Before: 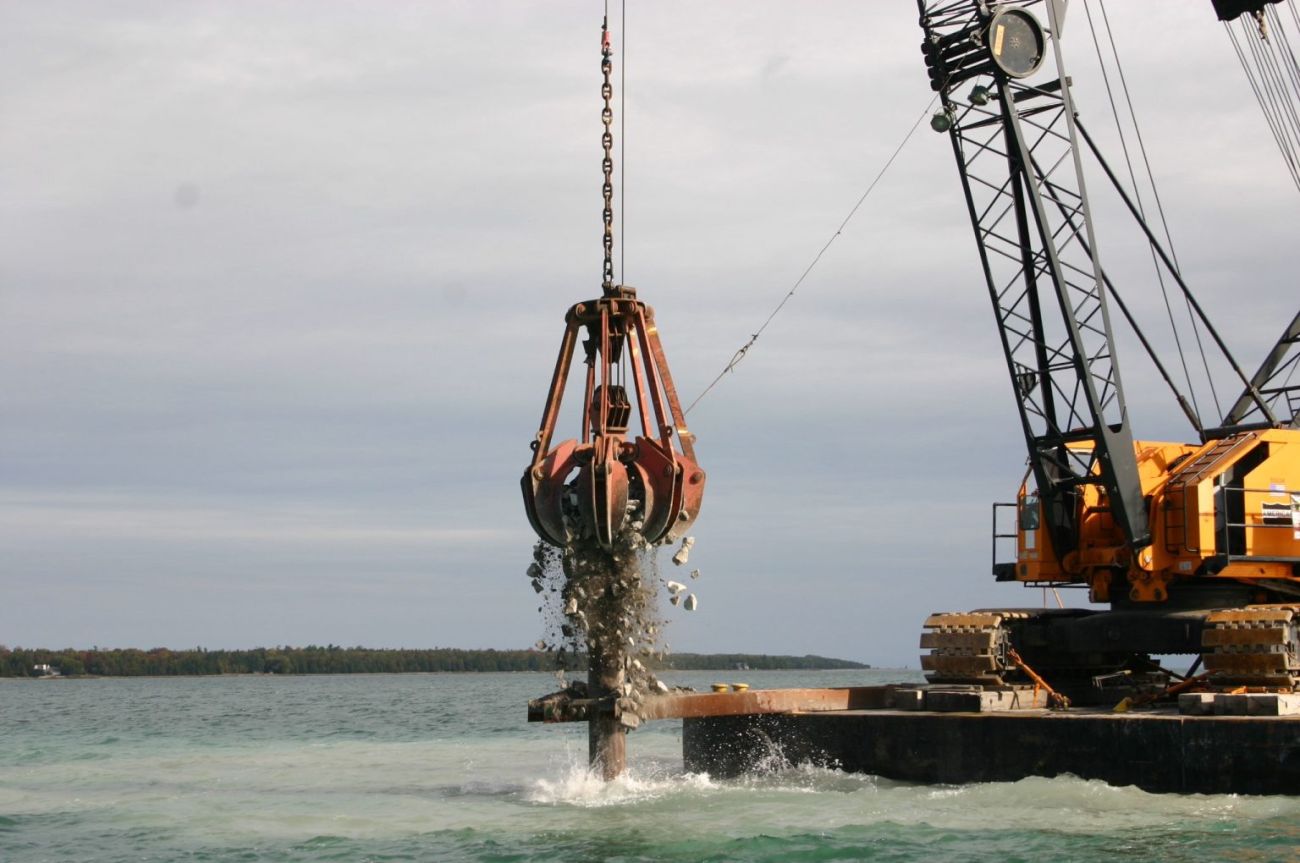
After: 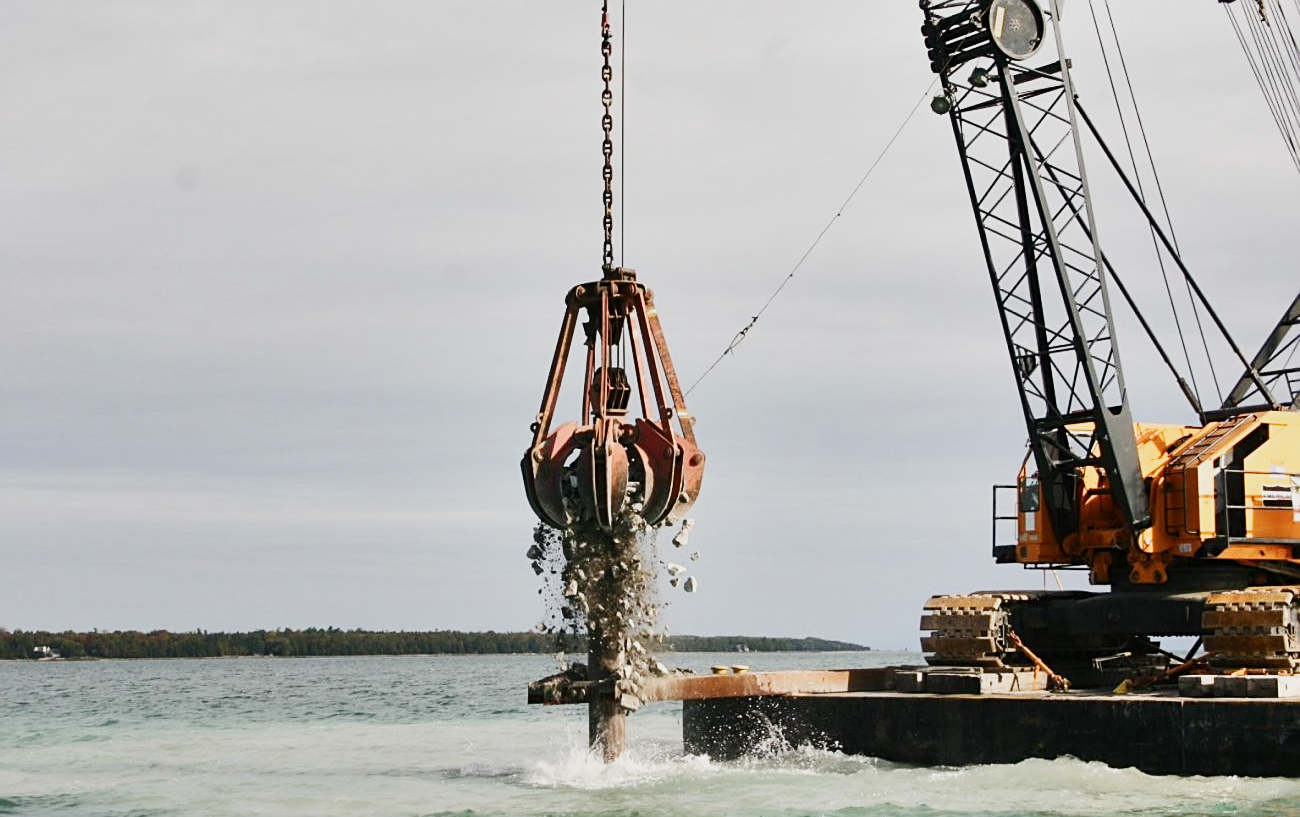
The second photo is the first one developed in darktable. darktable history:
crop and rotate: top 2.135%, bottom 3.111%
shadows and highlights: soften with gaussian
contrast brightness saturation: contrast 0.235, brightness 0.09
exposure: black level correction 0.001, exposure 0.5 EV, compensate highlight preservation false
filmic rgb: black relative exposure -16 EV, white relative exposure 4.91 EV, threshold 3.04 EV, hardness 6.2, preserve chrominance no, color science v5 (2021), contrast in shadows safe, contrast in highlights safe, enable highlight reconstruction true
sharpen: on, module defaults
